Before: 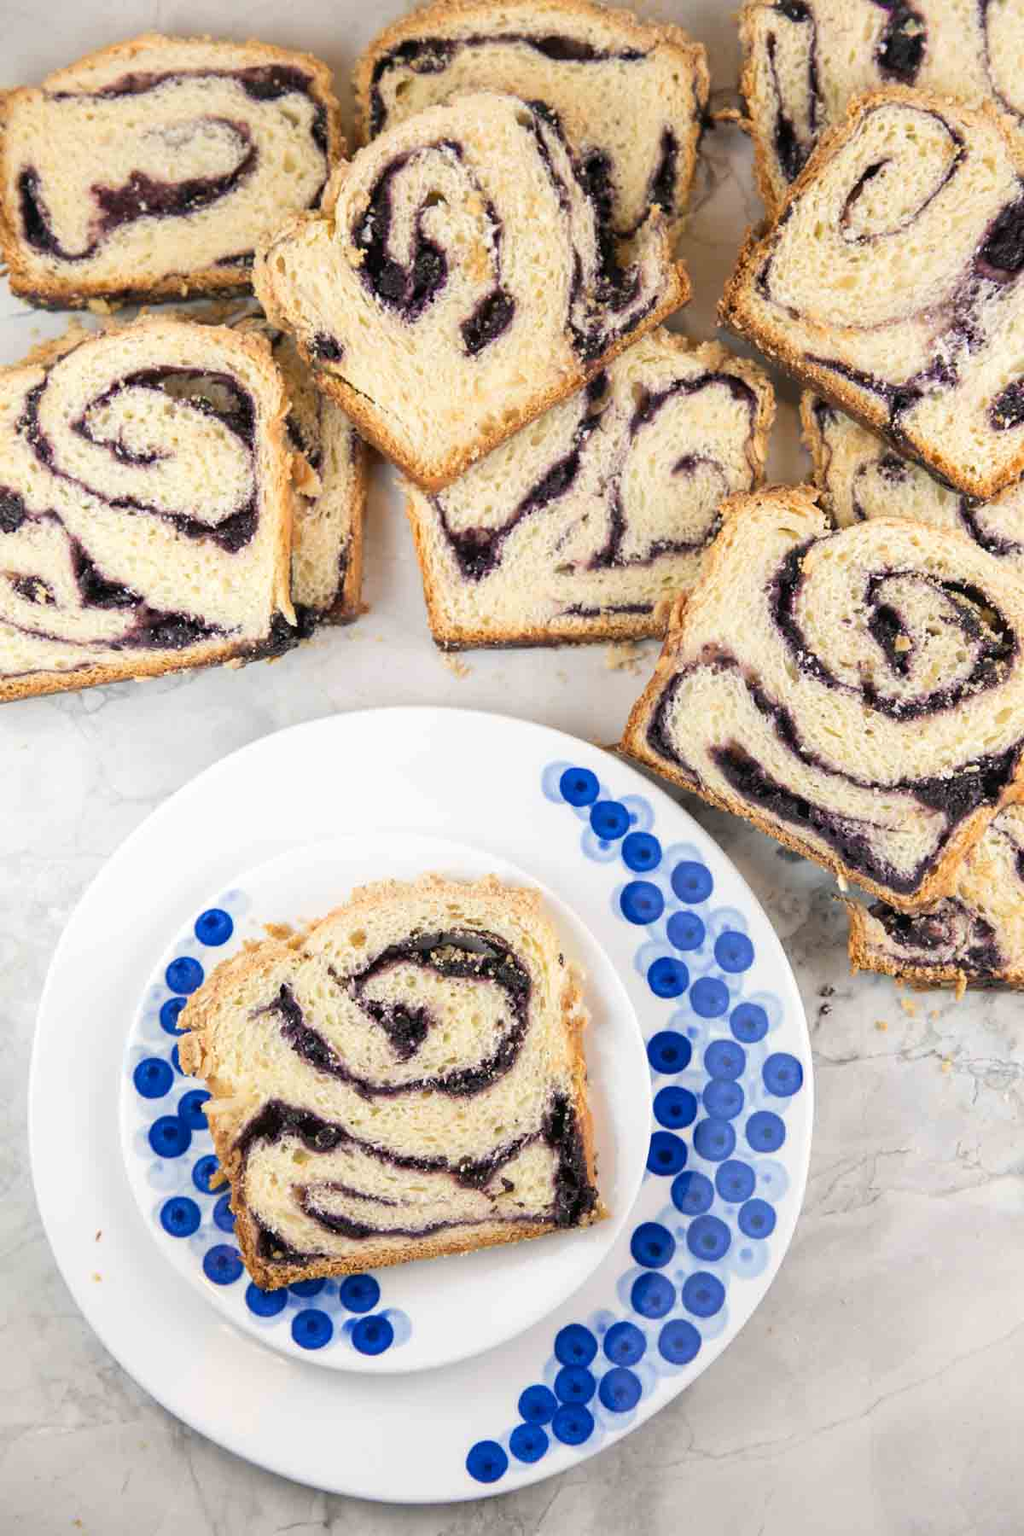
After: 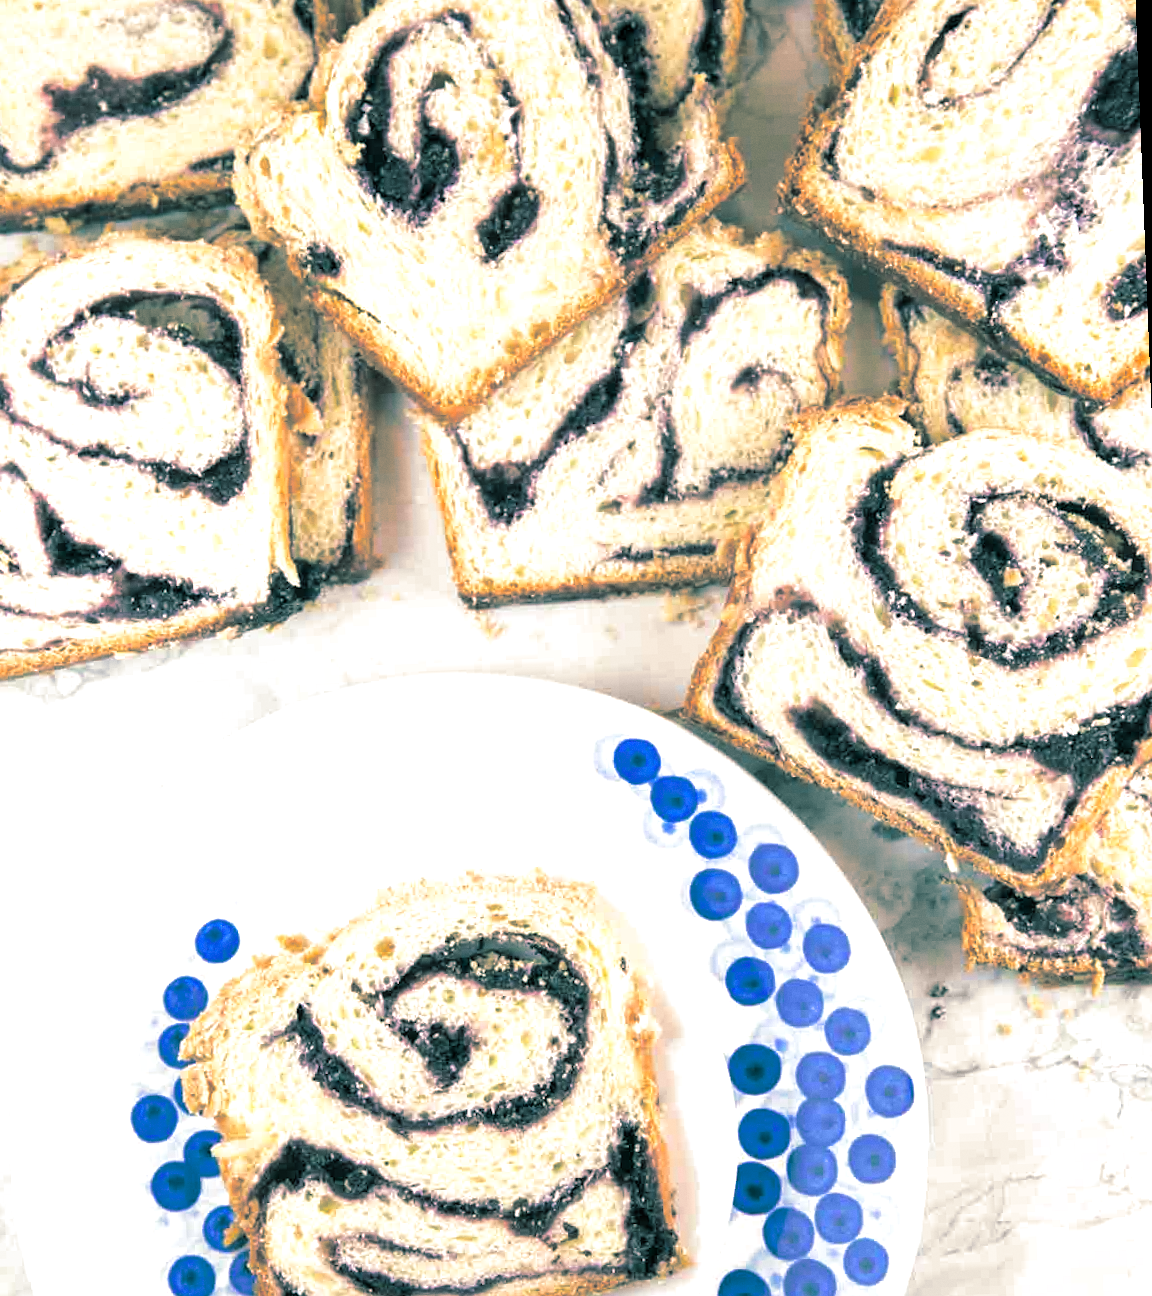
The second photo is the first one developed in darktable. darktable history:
white balance: emerald 1
crop: left 5.596%, top 10.314%, right 3.534%, bottom 19.395%
shadows and highlights: shadows 25, highlights -25
grain: coarseness 0.09 ISO, strength 10%
split-toning: shadows › hue 186.43°, highlights › hue 49.29°, compress 30.29%
exposure: exposure 0.6 EV, compensate highlight preservation false
rotate and perspective: rotation -2.22°, lens shift (horizontal) -0.022, automatic cropping off
